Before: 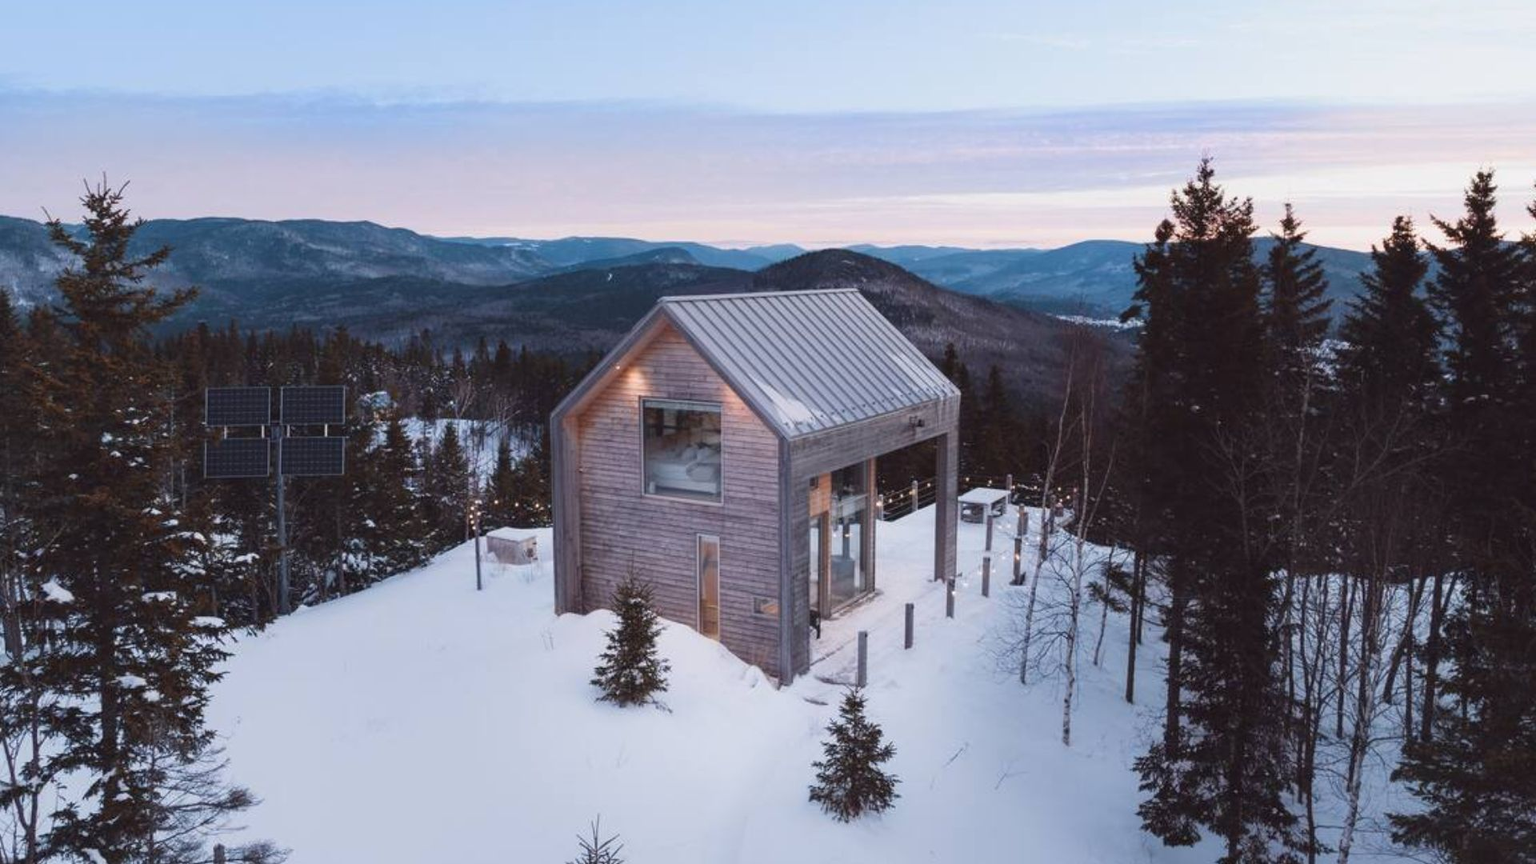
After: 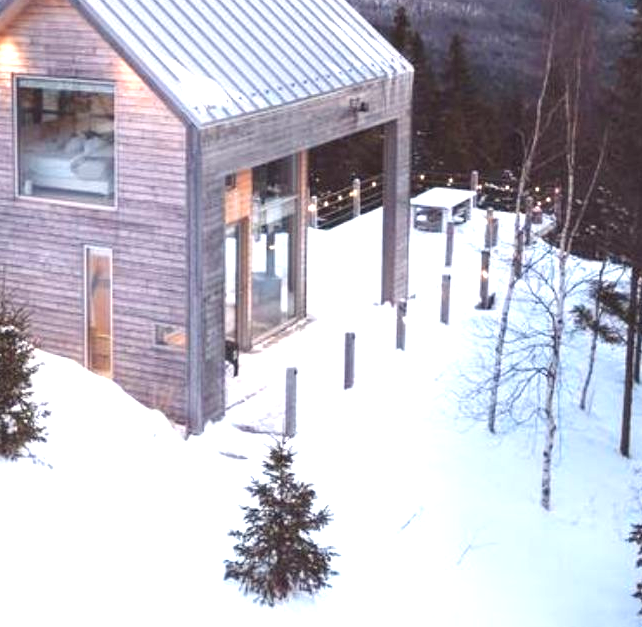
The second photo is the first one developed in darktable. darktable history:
exposure: exposure 1.249 EV, compensate highlight preservation false
color balance rgb: highlights gain › luminance 6.128%, highlights gain › chroma 1.295%, highlights gain › hue 90.23°, perceptual saturation grading › global saturation 0.37%, global vibrance 6.86%, saturation formula JzAzBz (2021)
crop: left 41.019%, top 39.115%, right 25.54%, bottom 2.754%
